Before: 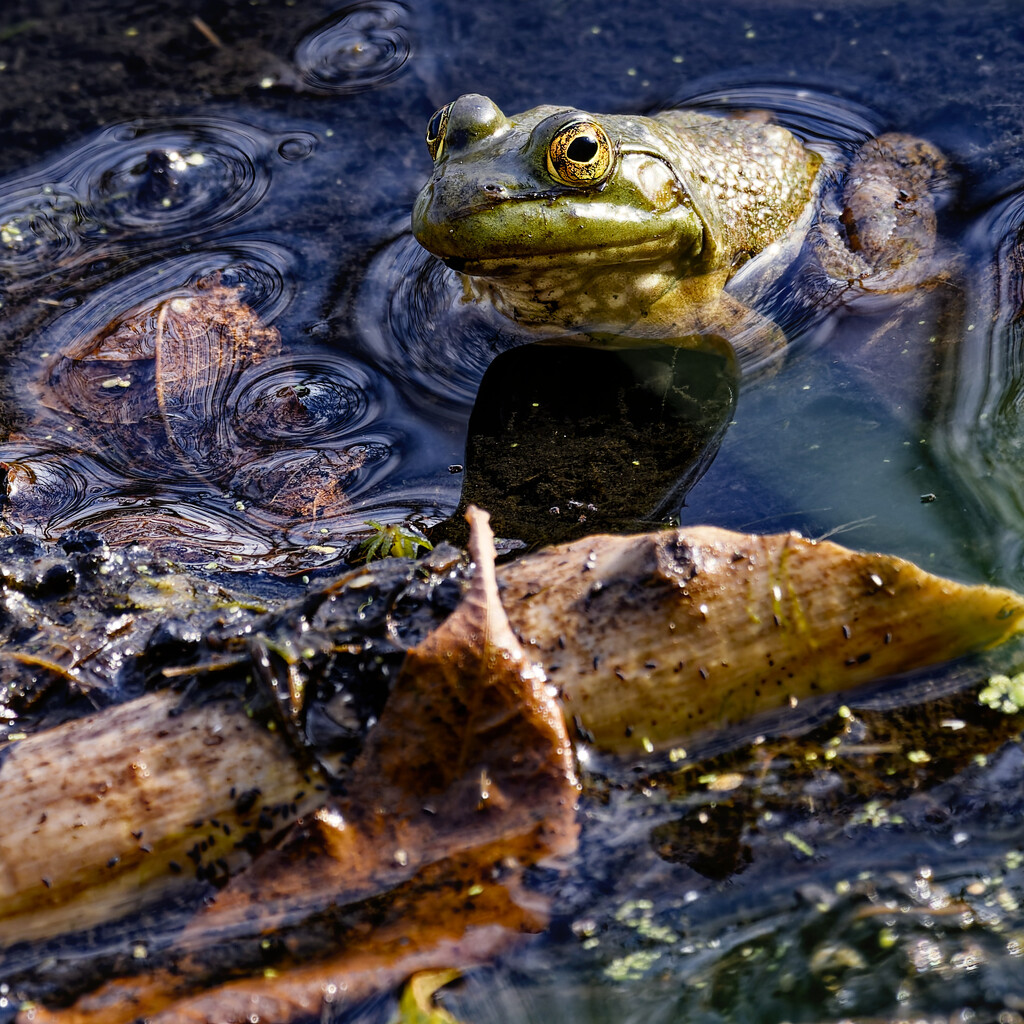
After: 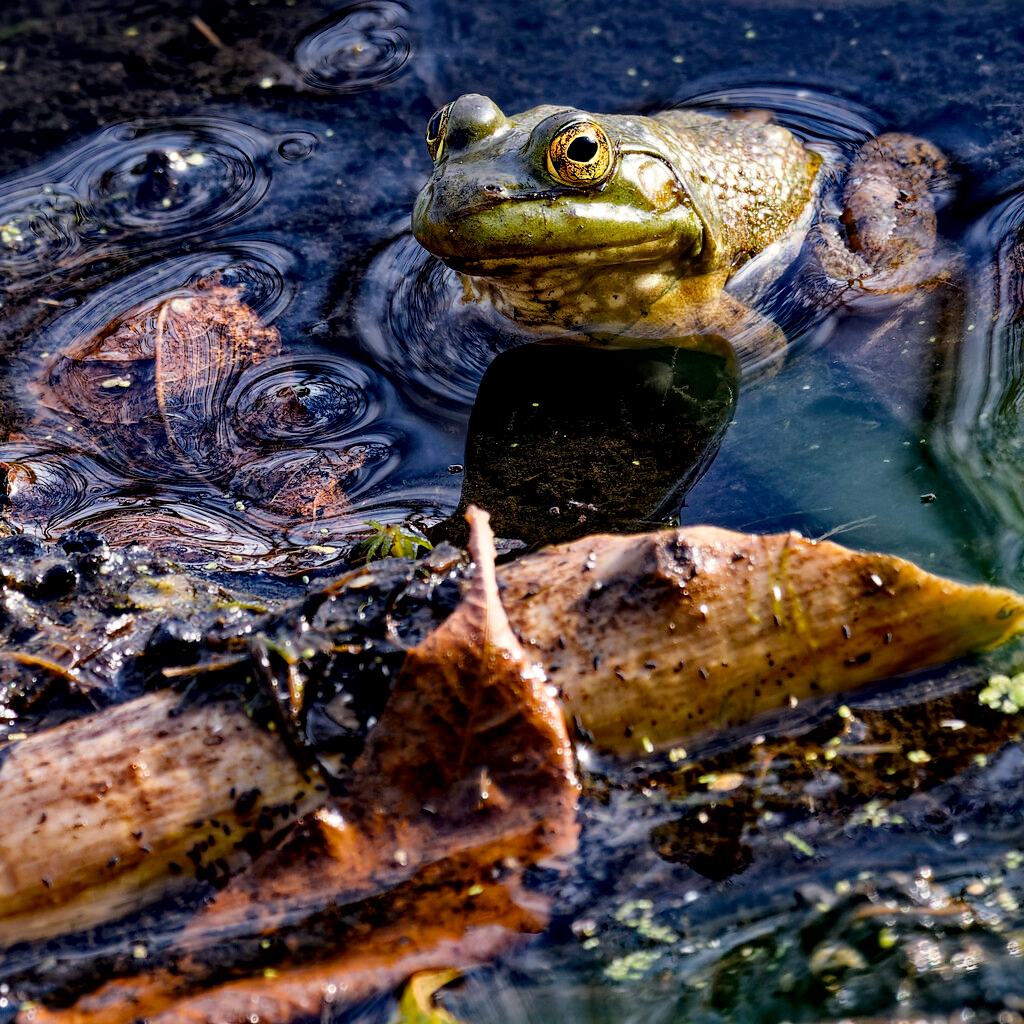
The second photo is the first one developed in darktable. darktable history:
local contrast: mode bilateral grid, contrast 20, coarseness 51, detail 139%, midtone range 0.2
